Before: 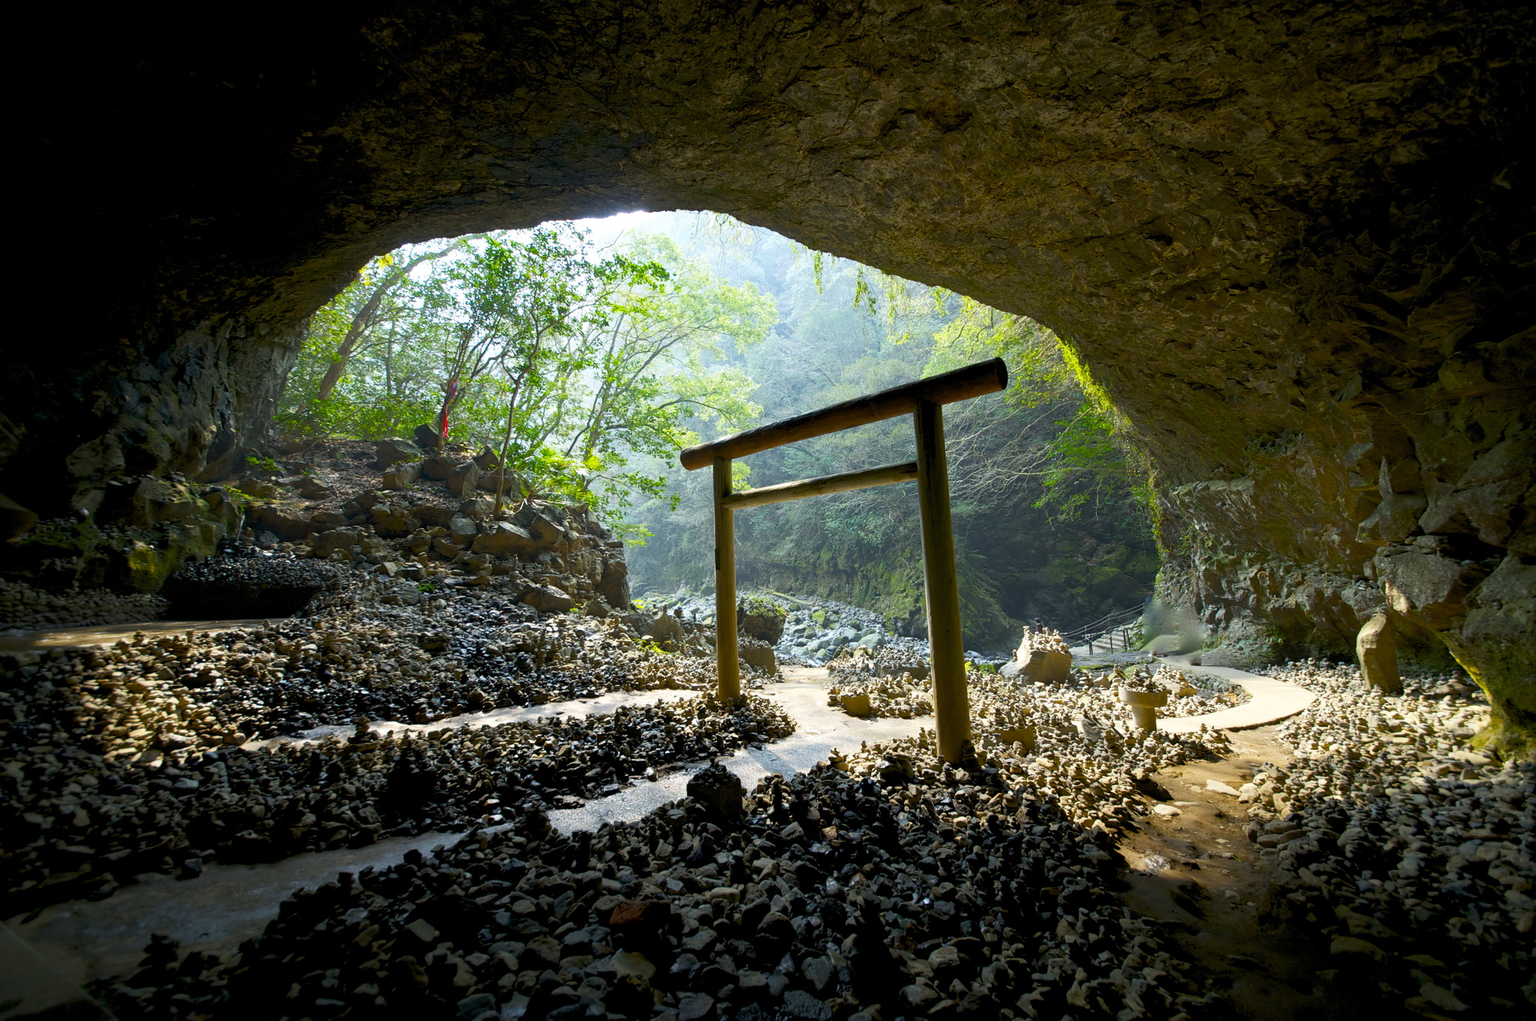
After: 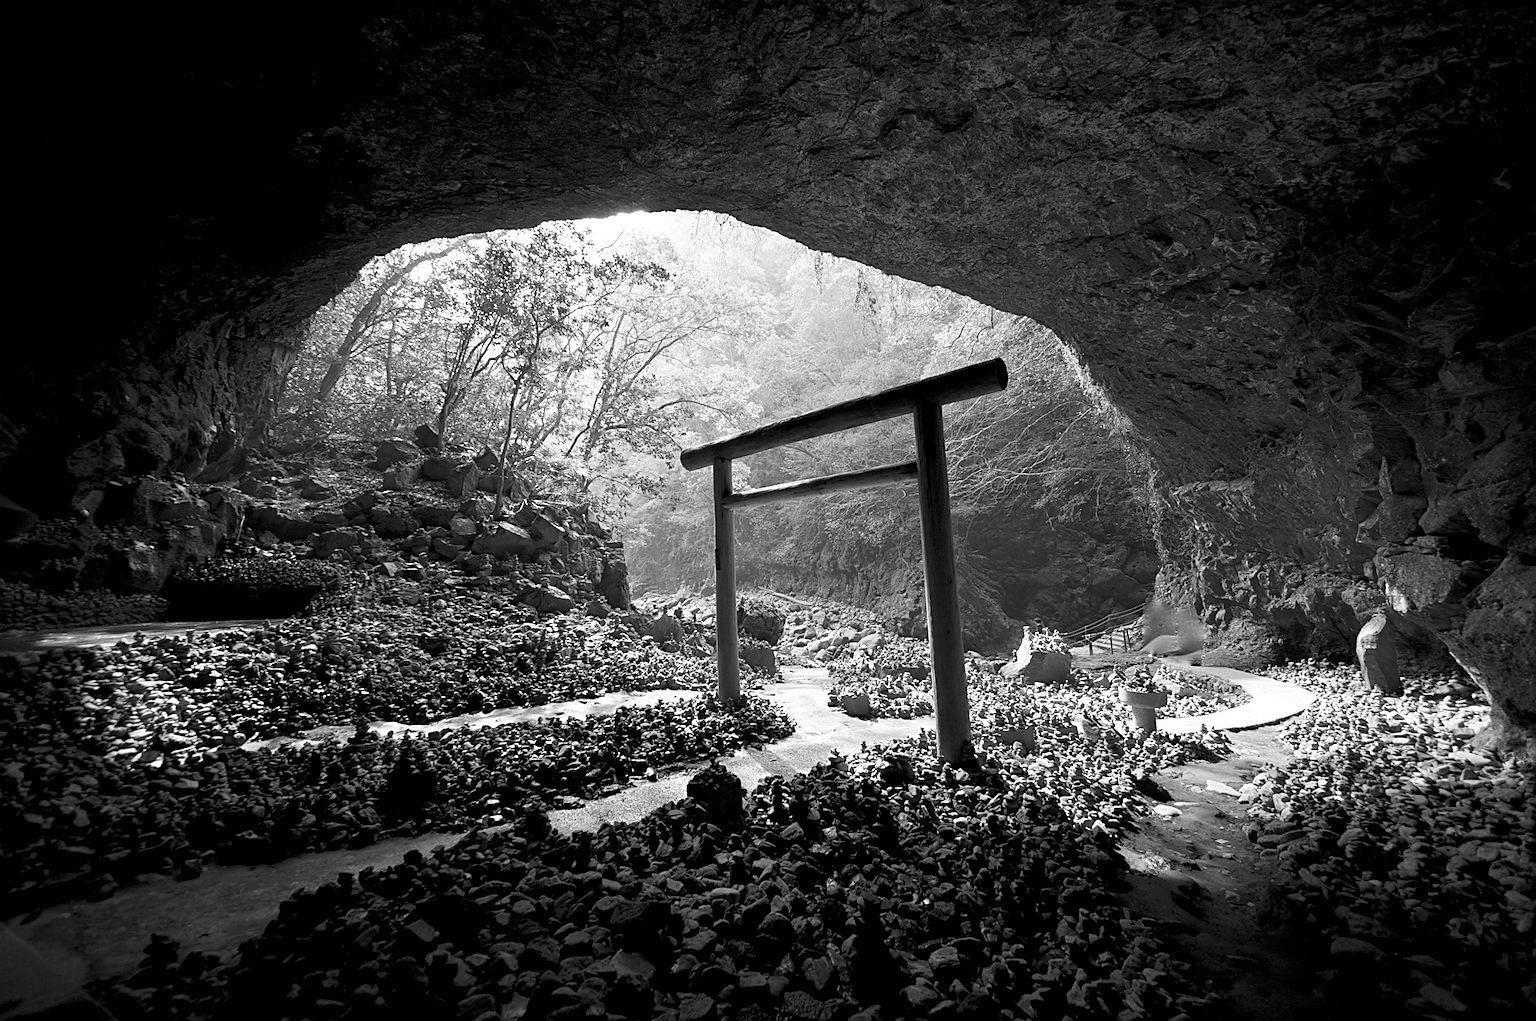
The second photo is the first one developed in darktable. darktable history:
monochrome: on, module defaults
exposure: black level correction 0, exposure 0.4 EV, compensate exposure bias true, compensate highlight preservation false
sharpen: on, module defaults
